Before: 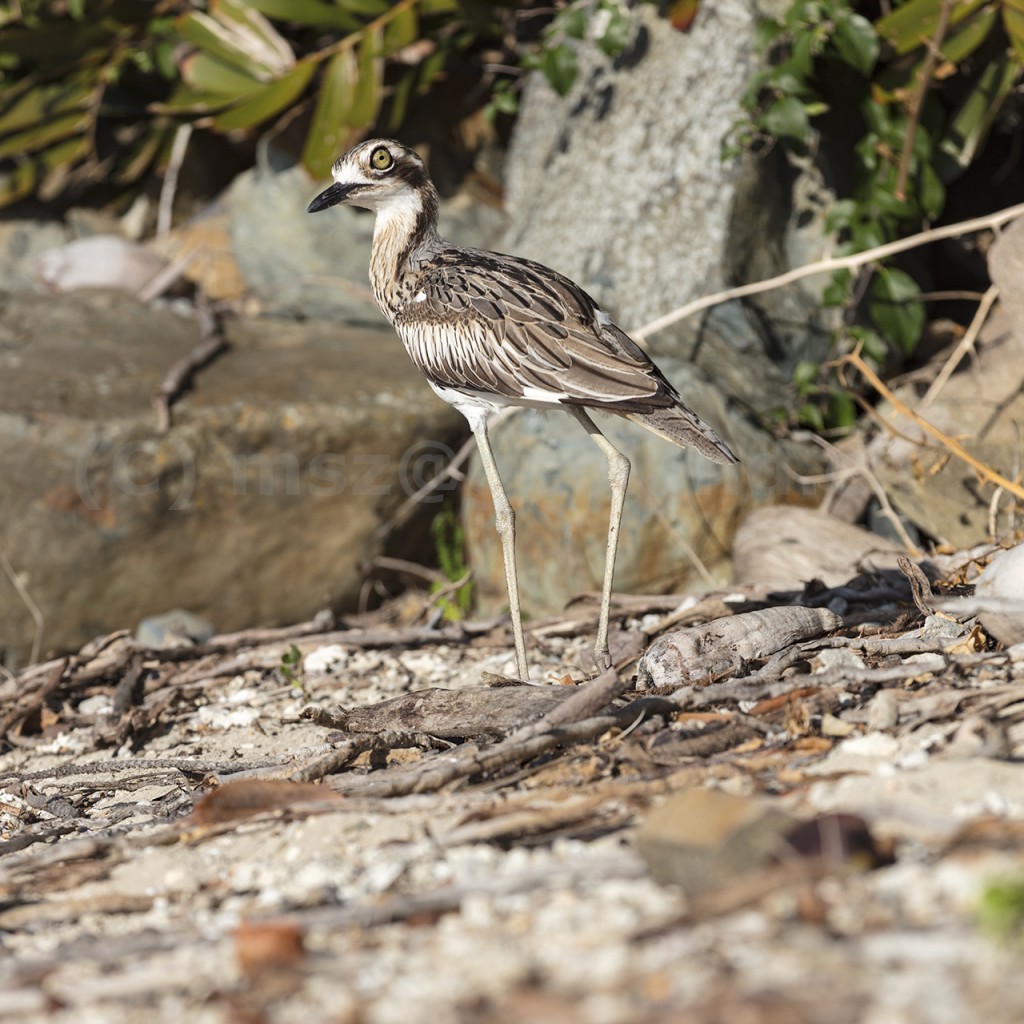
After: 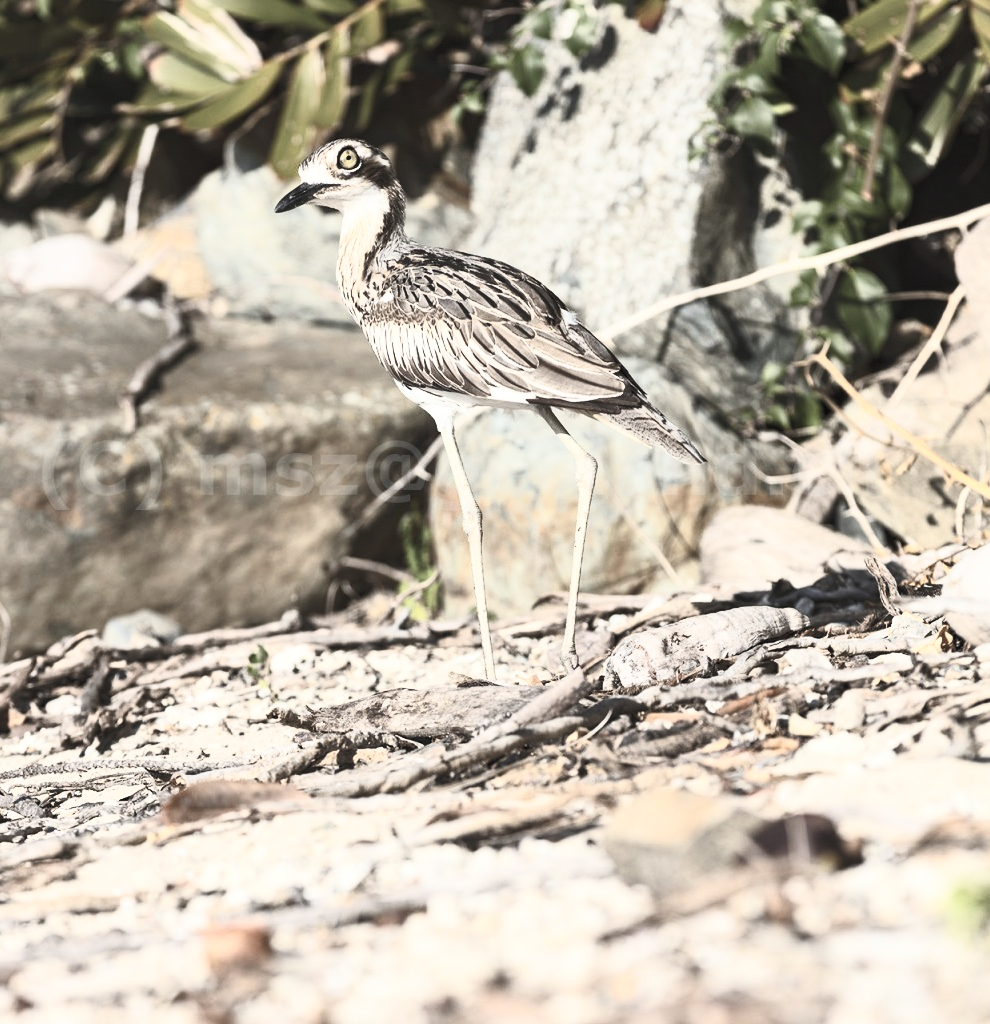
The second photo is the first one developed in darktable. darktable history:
crop and rotate: left 3.238%
contrast brightness saturation: contrast 0.57, brightness 0.57, saturation -0.34
